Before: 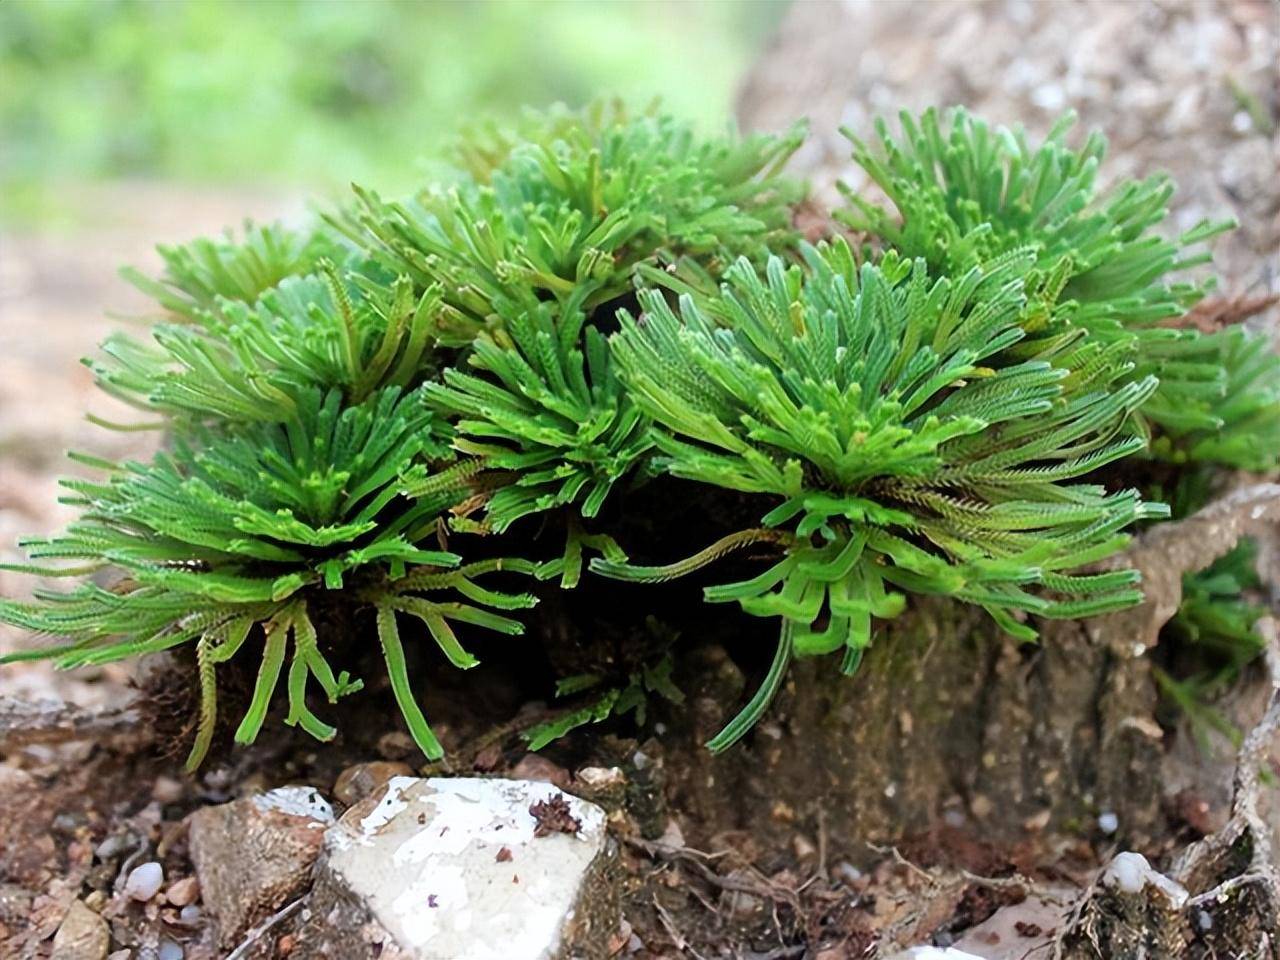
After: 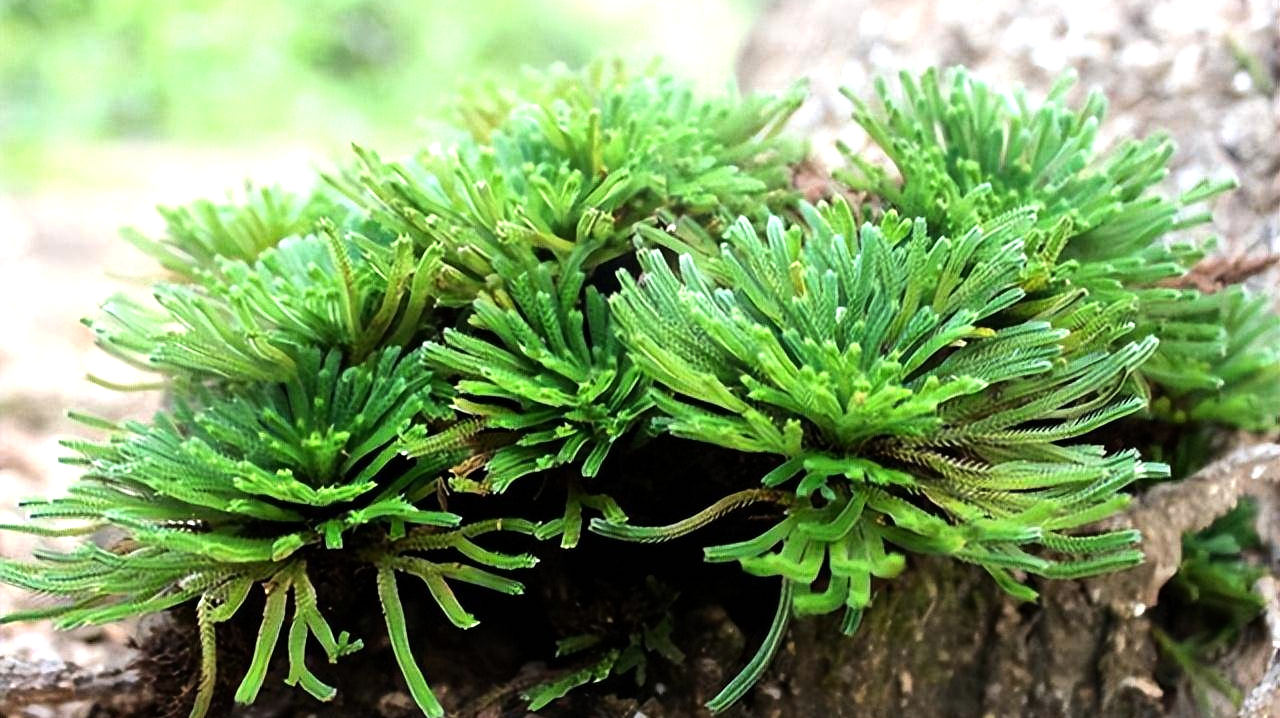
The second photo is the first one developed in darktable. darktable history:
tone equalizer: -8 EV -0.79 EV, -7 EV -0.717 EV, -6 EV -0.602 EV, -5 EV -0.39 EV, -3 EV 0.38 EV, -2 EV 0.6 EV, -1 EV 0.683 EV, +0 EV 0.735 EV, edges refinement/feathering 500, mask exposure compensation -1.57 EV, preserve details no
crop: top 4.215%, bottom 20.899%
